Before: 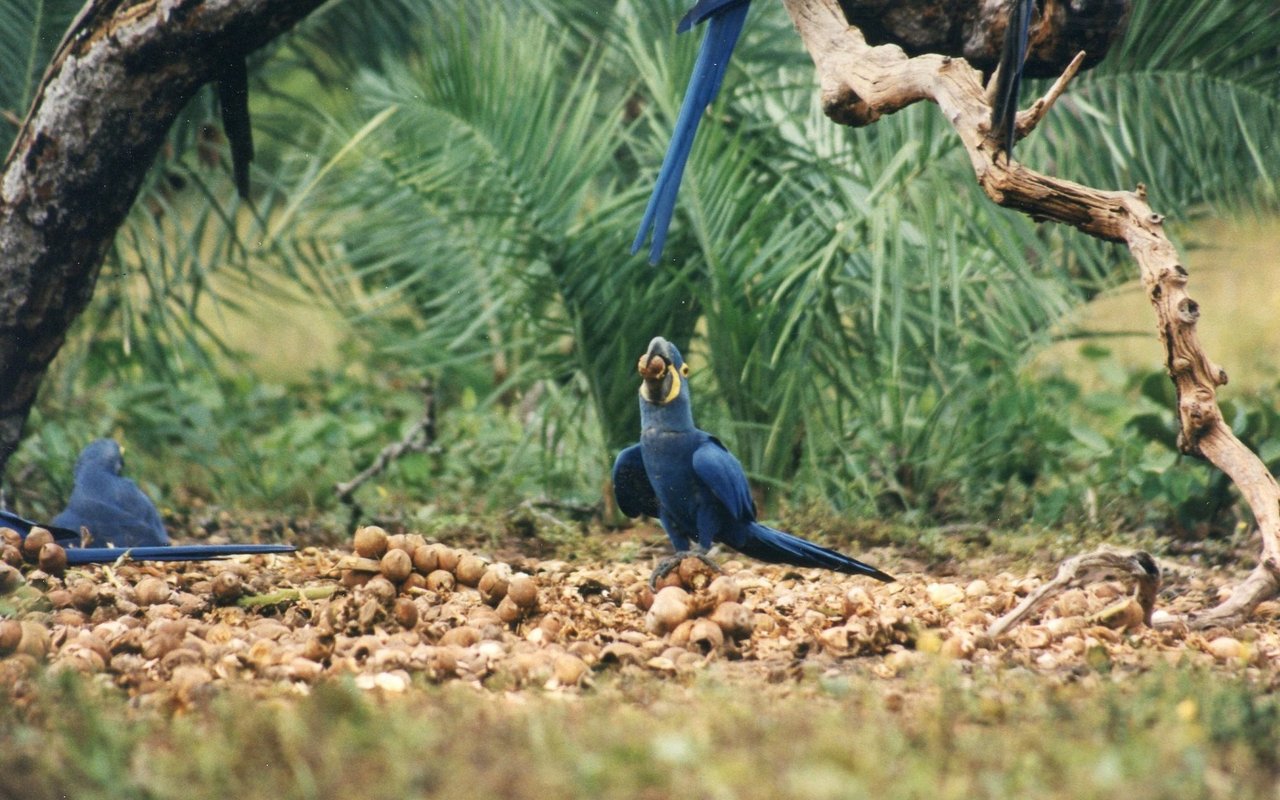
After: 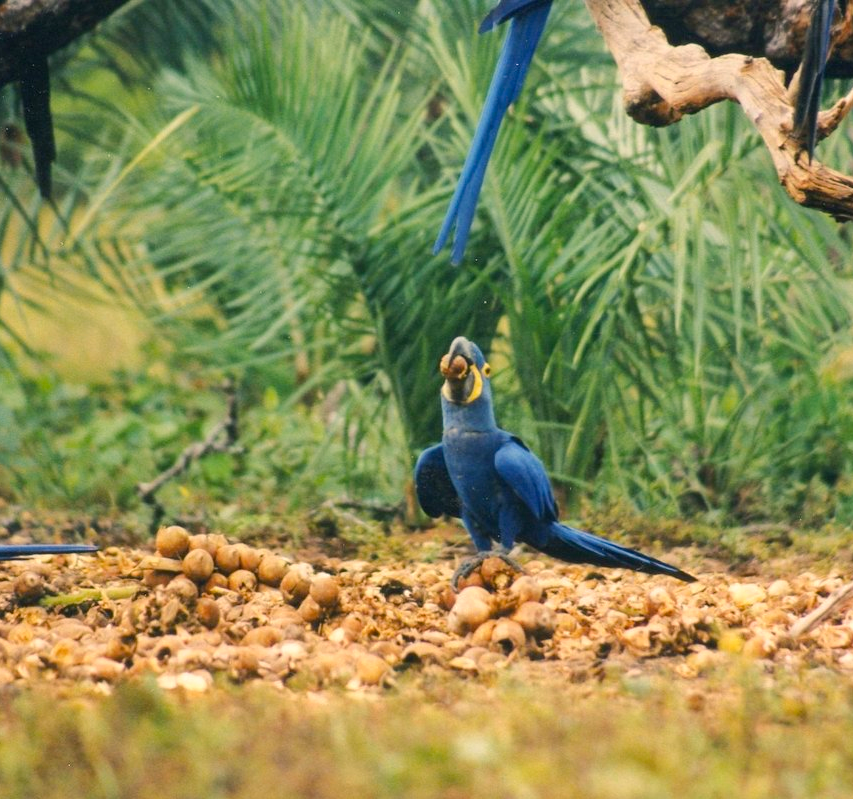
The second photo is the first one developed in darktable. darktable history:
color balance rgb: power › hue 62.76°, highlights gain › chroma 2.996%, highlights gain › hue 60.14°, white fulcrum 0.068 EV, perceptual saturation grading › global saturation 25.339%, perceptual brilliance grading › mid-tones 10.984%, perceptual brilliance grading › shadows 14.182%
crop and rotate: left 15.527%, right 17.772%
